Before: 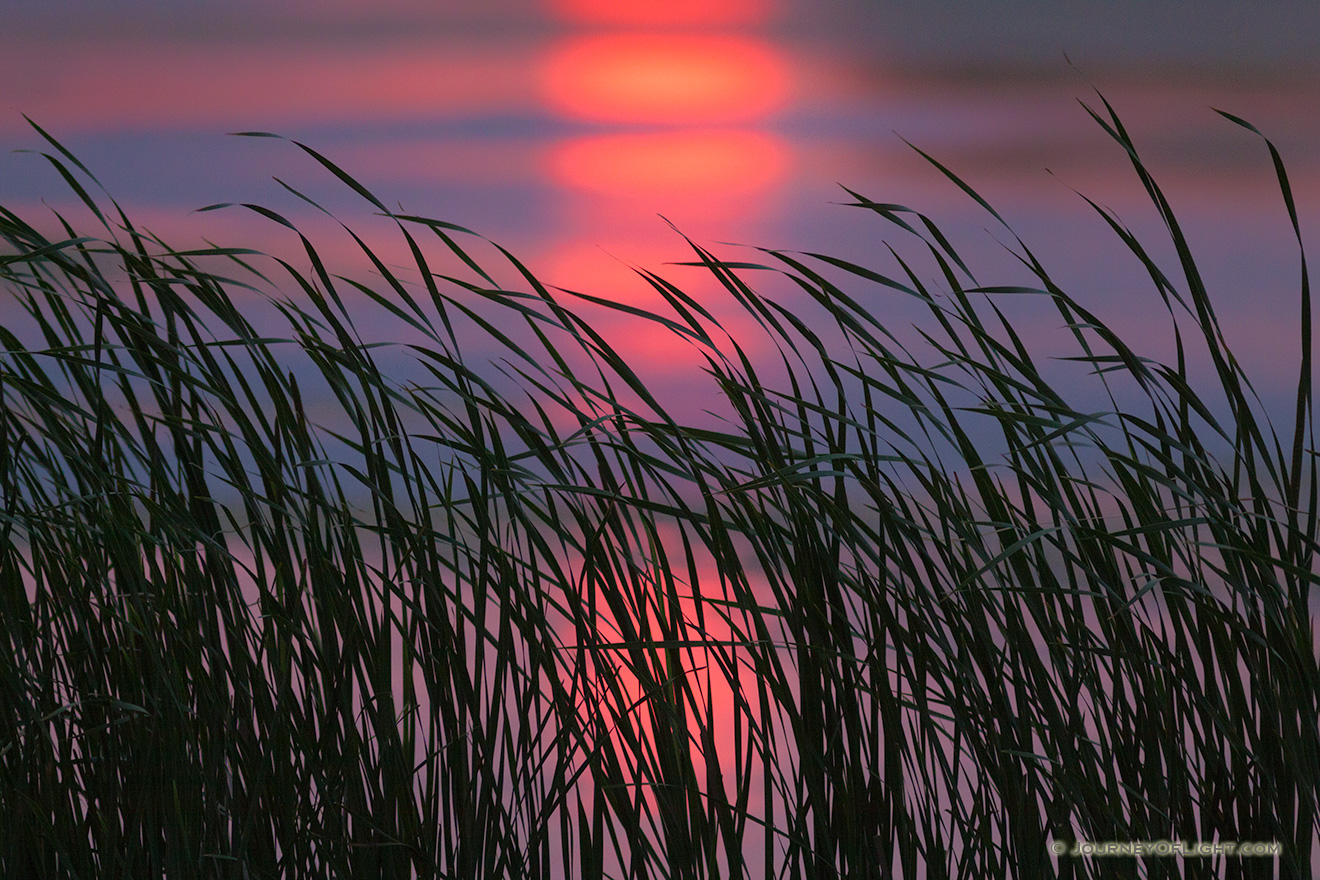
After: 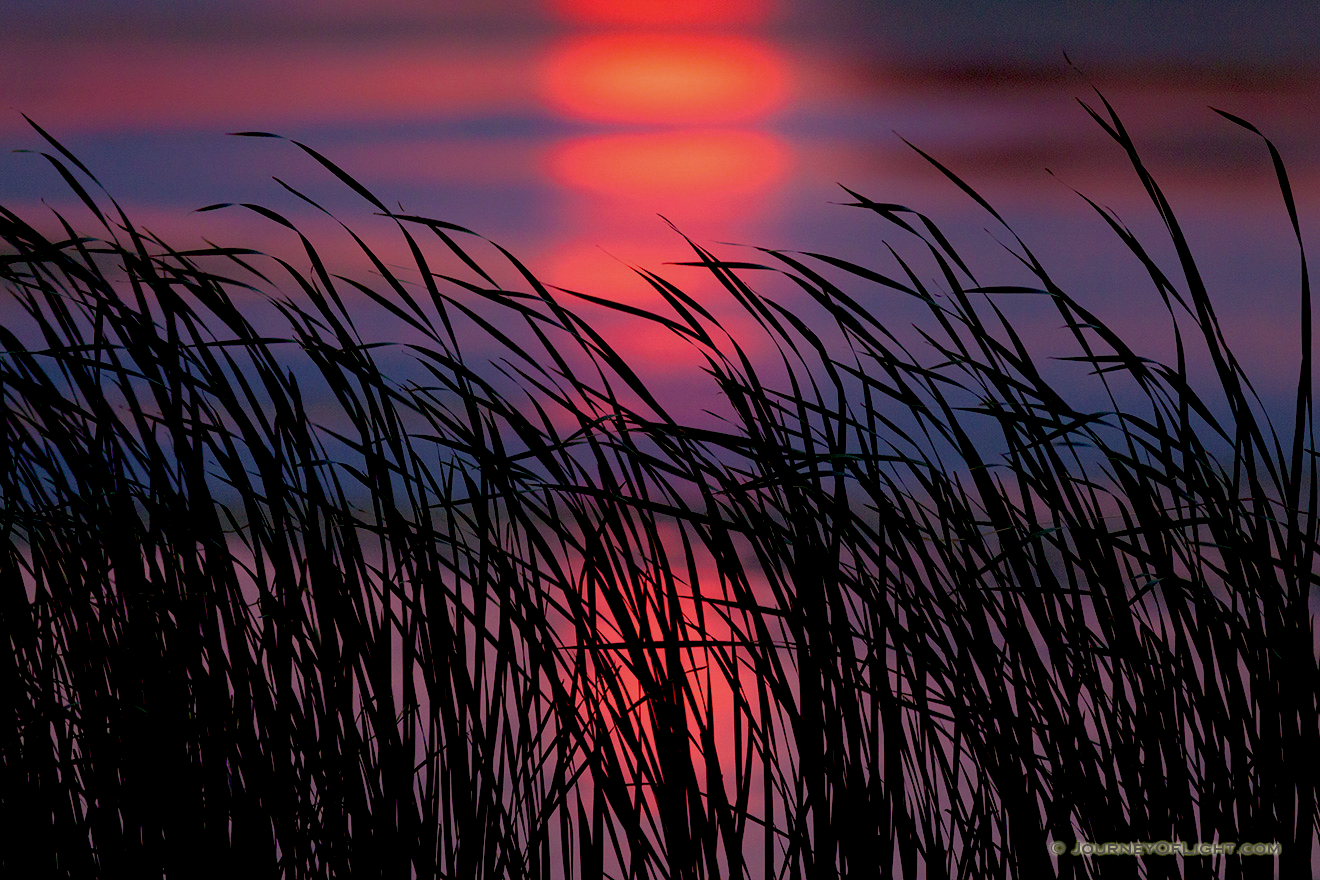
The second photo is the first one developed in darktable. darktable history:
exposure: black level correction 0.045, exposure -0.23 EV, compensate highlight preservation false
